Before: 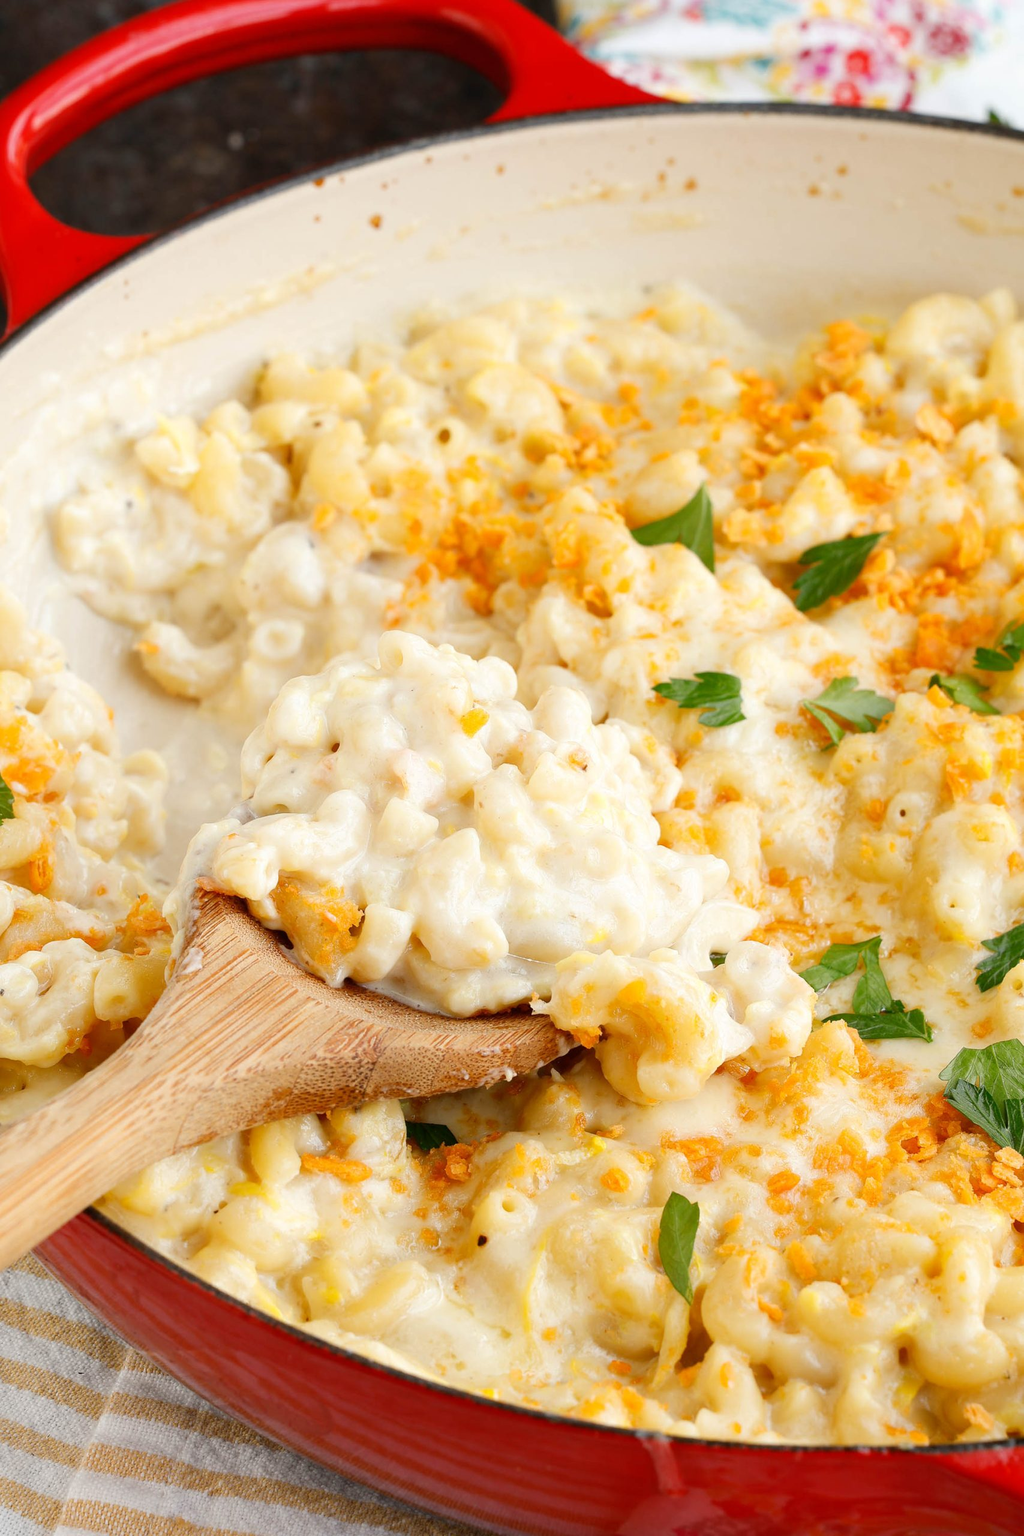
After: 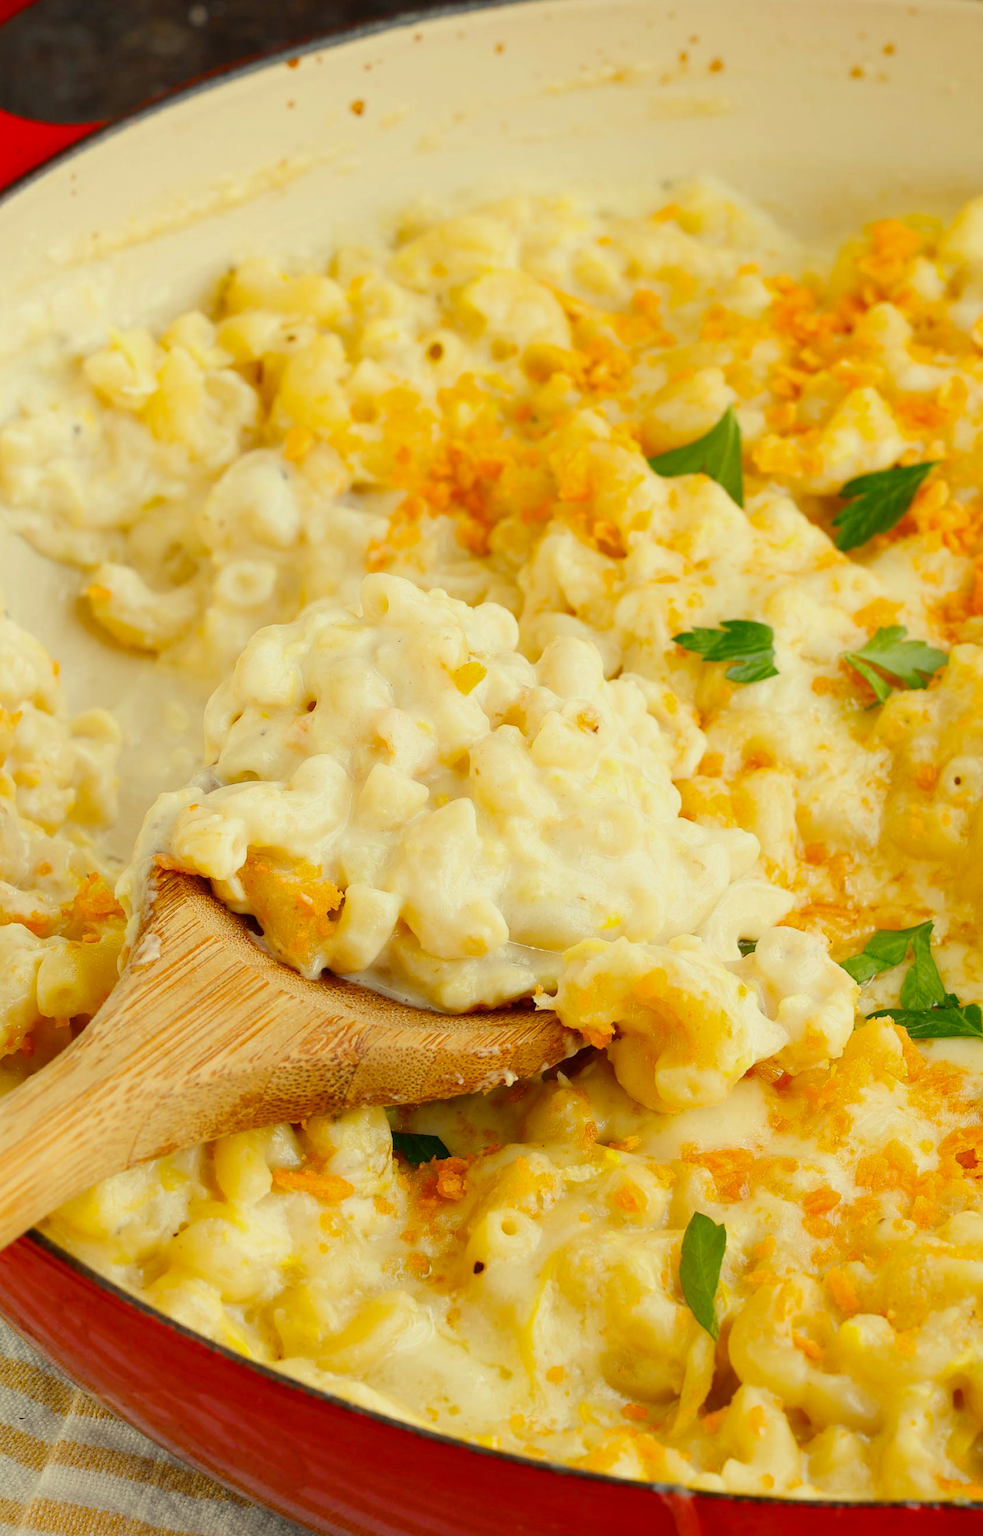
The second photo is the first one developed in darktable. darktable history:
color balance rgb: power › luminance -3.625%, power › hue 142.78°, highlights gain › chroma 2.975%, highlights gain › hue 75.91°, perceptual saturation grading › global saturation 19.611%, contrast -10.397%
crop: left 6.087%, top 8.306%, right 9.533%, bottom 3.831%
color correction: highlights a* -5.78, highlights b* 11.03
contrast brightness saturation: contrast -0.017, brightness -0.009, saturation 0.035
